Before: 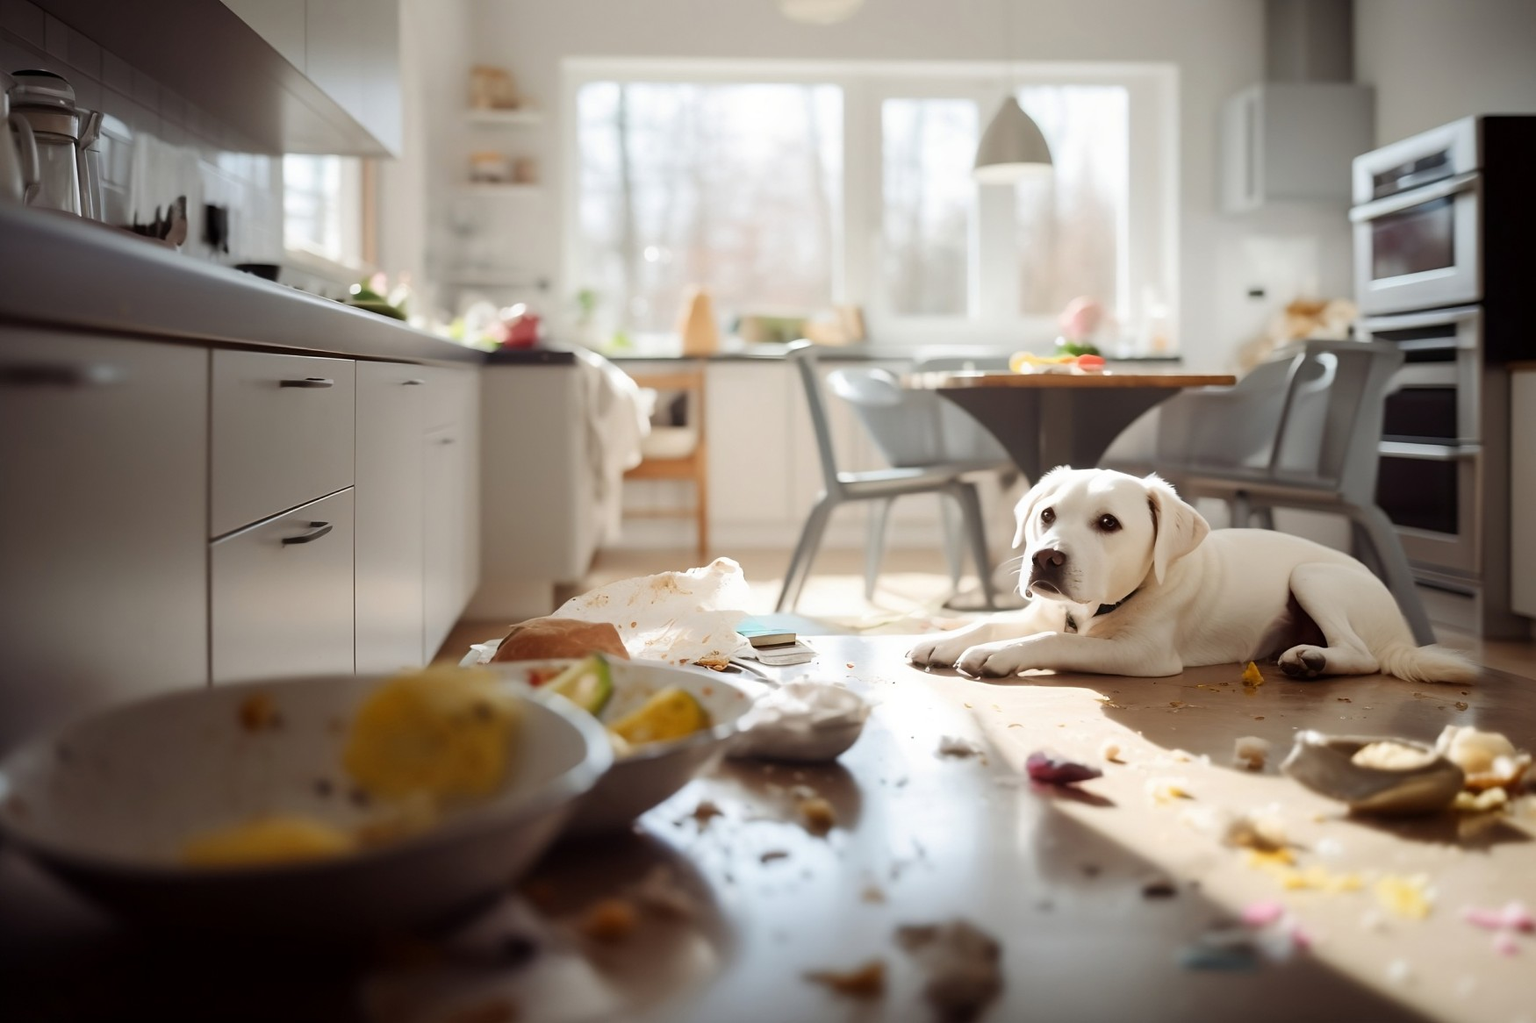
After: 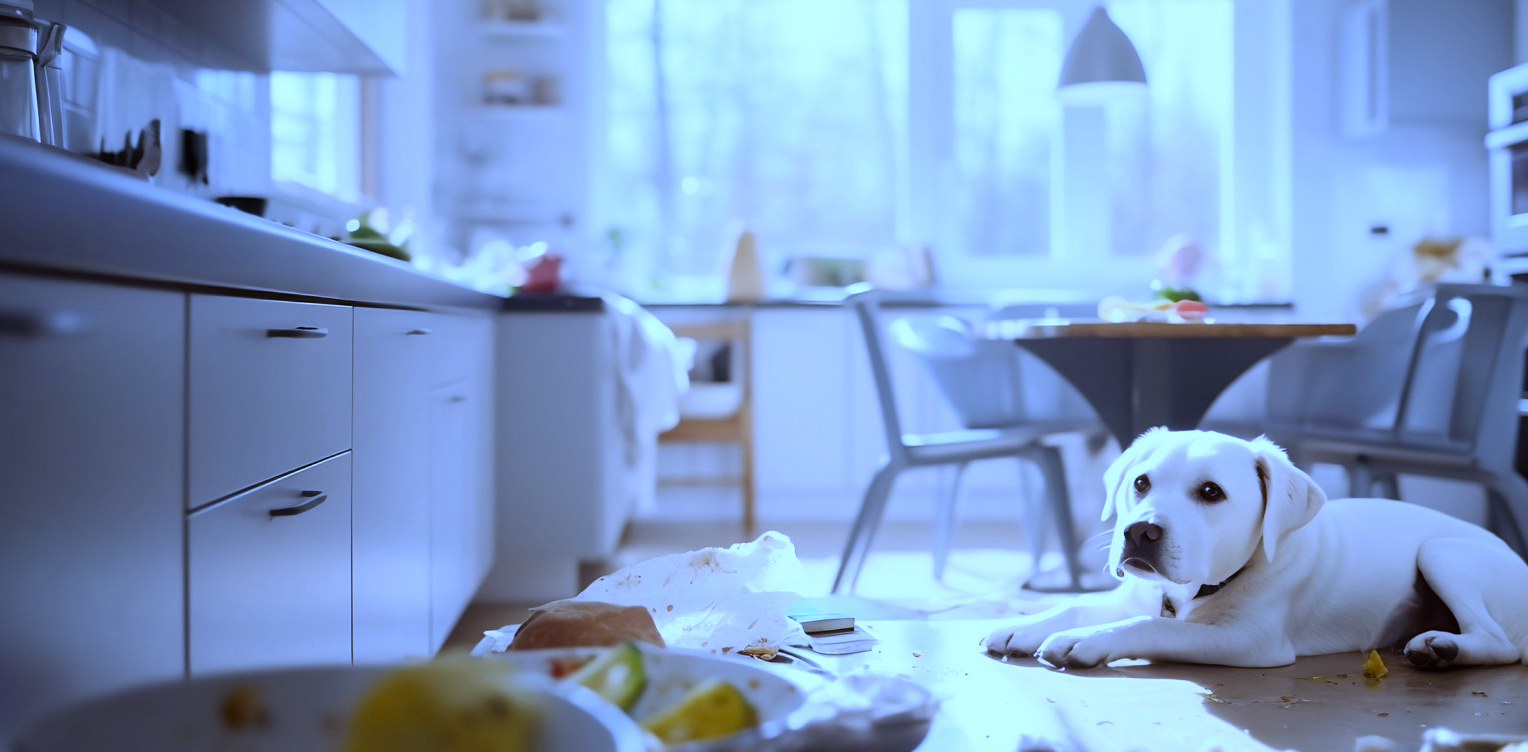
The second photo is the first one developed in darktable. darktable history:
crop: left 3.015%, top 8.969%, right 9.647%, bottom 26.457%
white balance: red 0.766, blue 1.537
